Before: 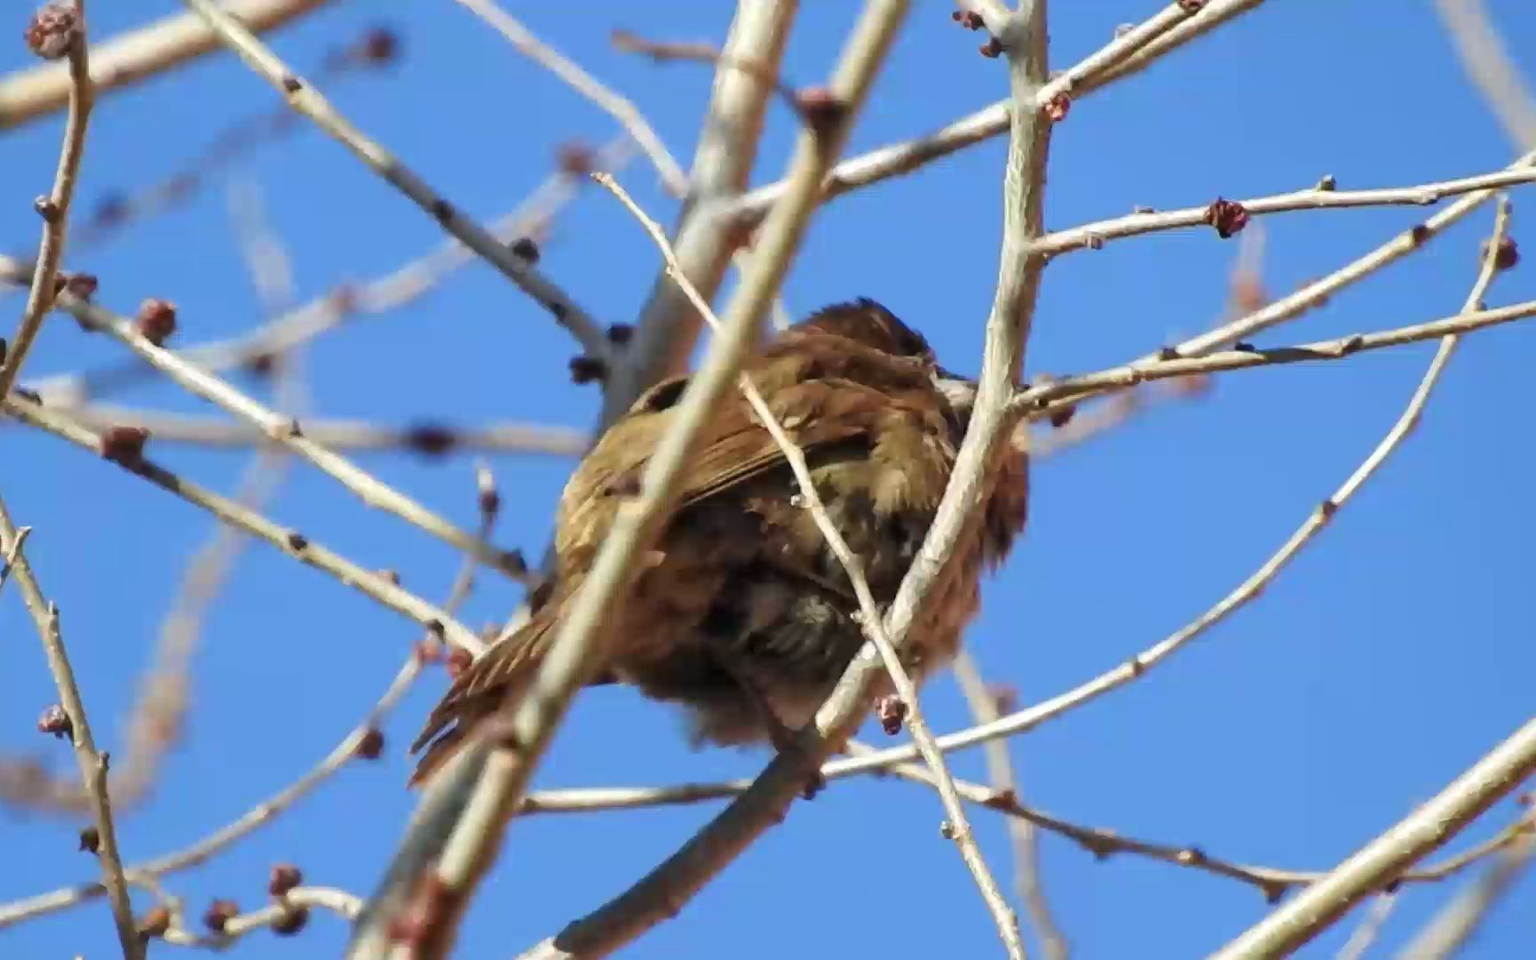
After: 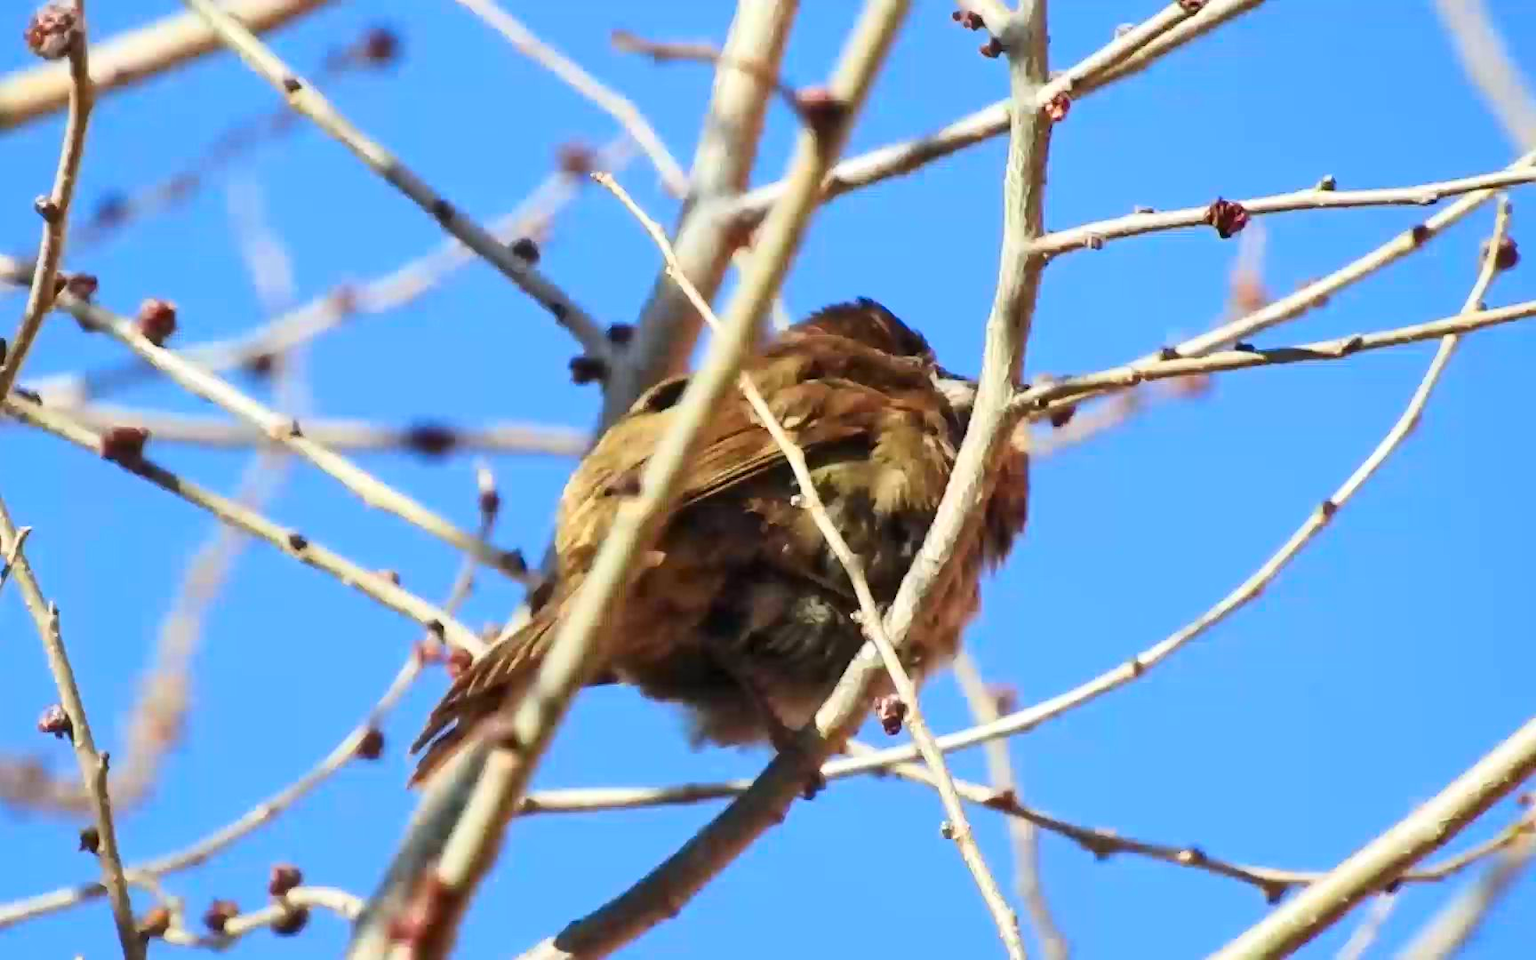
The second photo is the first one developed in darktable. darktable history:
contrast brightness saturation: contrast 0.228, brightness 0.111, saturation 0.291
